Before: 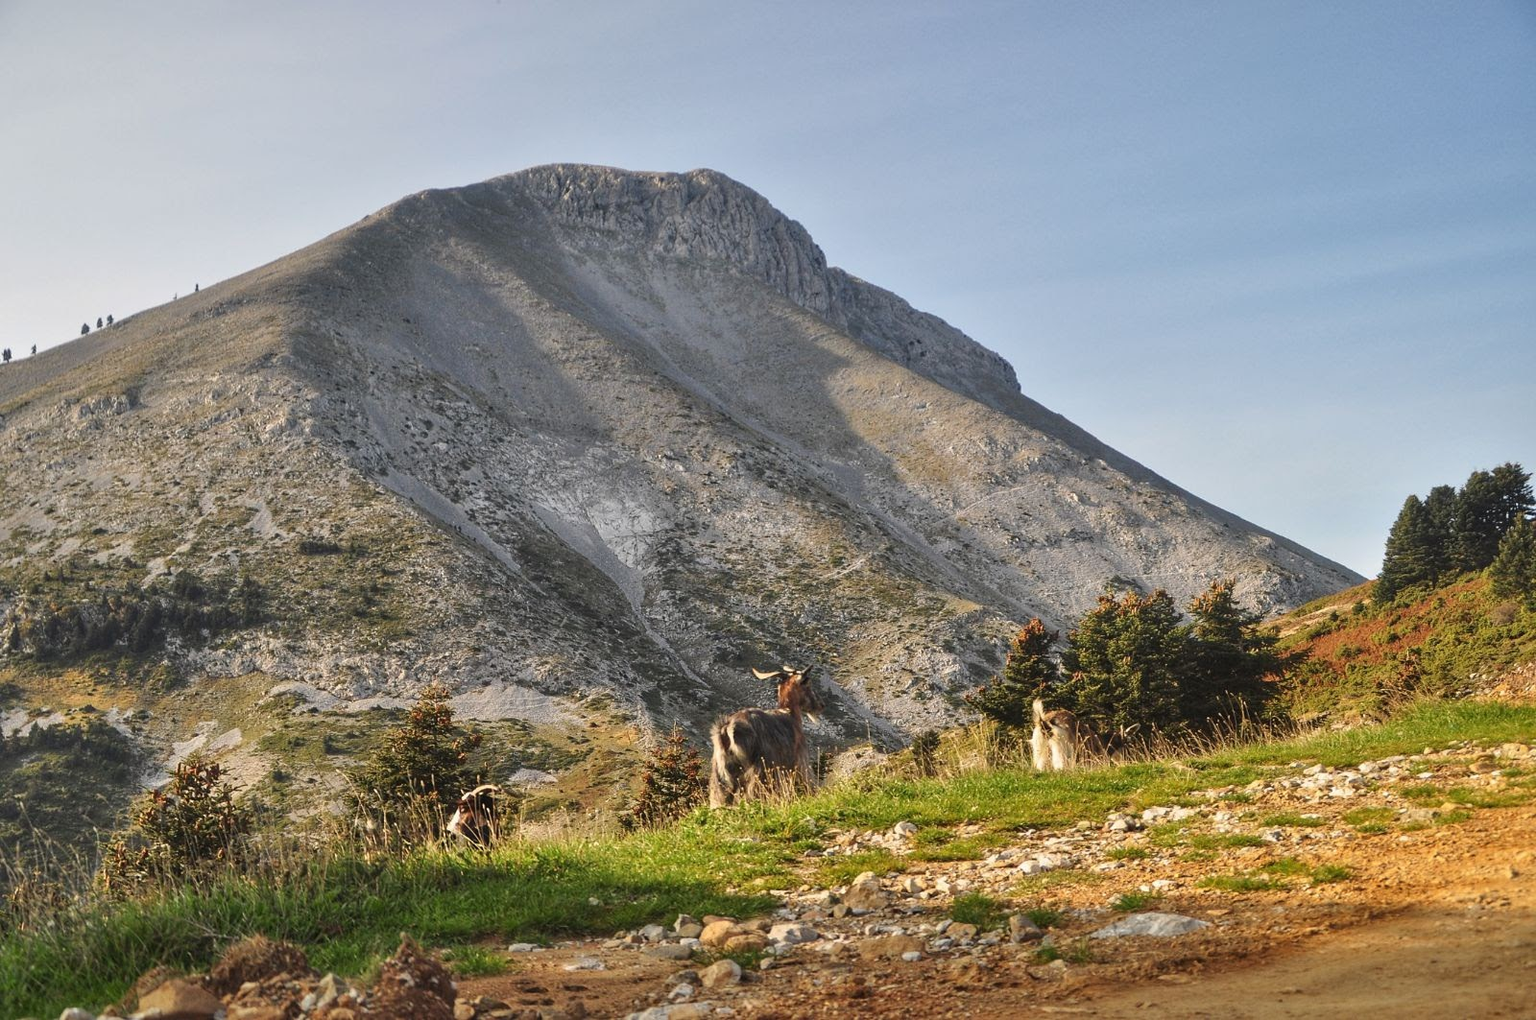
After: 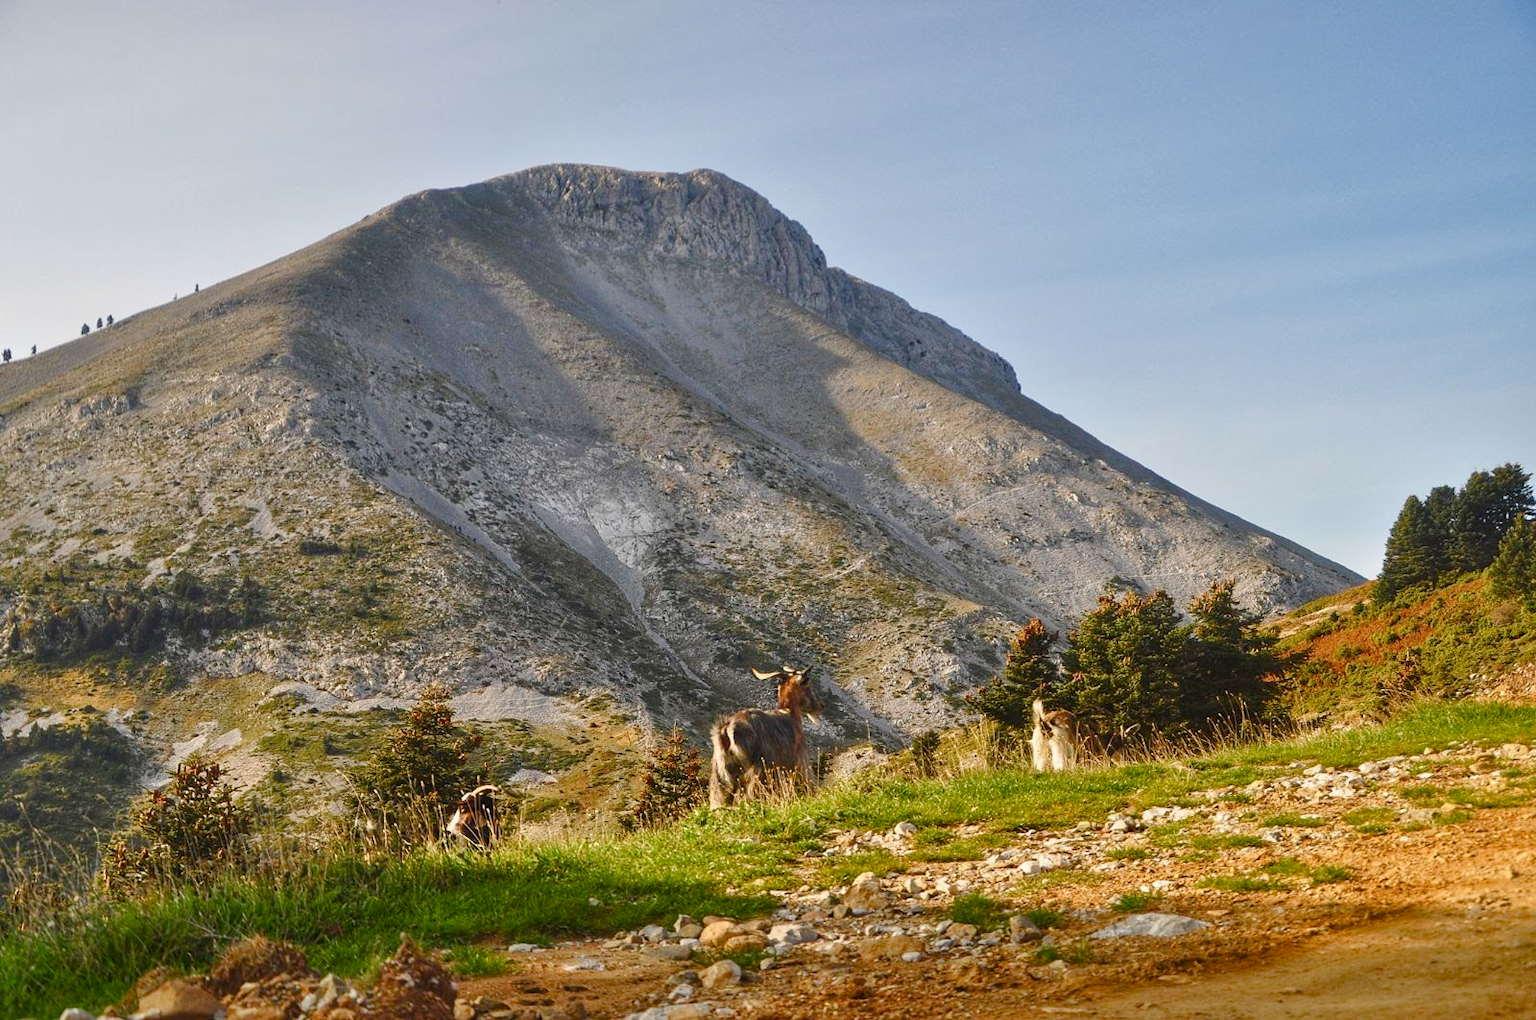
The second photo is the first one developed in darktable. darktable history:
color balance rgb: linear chroma grading › global chroma 9.764%, perceptual saturation grading › global saturation 24.96%, perceptual saturation grading › highlights -50.487%, perceptual saturation grading › shadows 31.142%, global vibrance 20%
